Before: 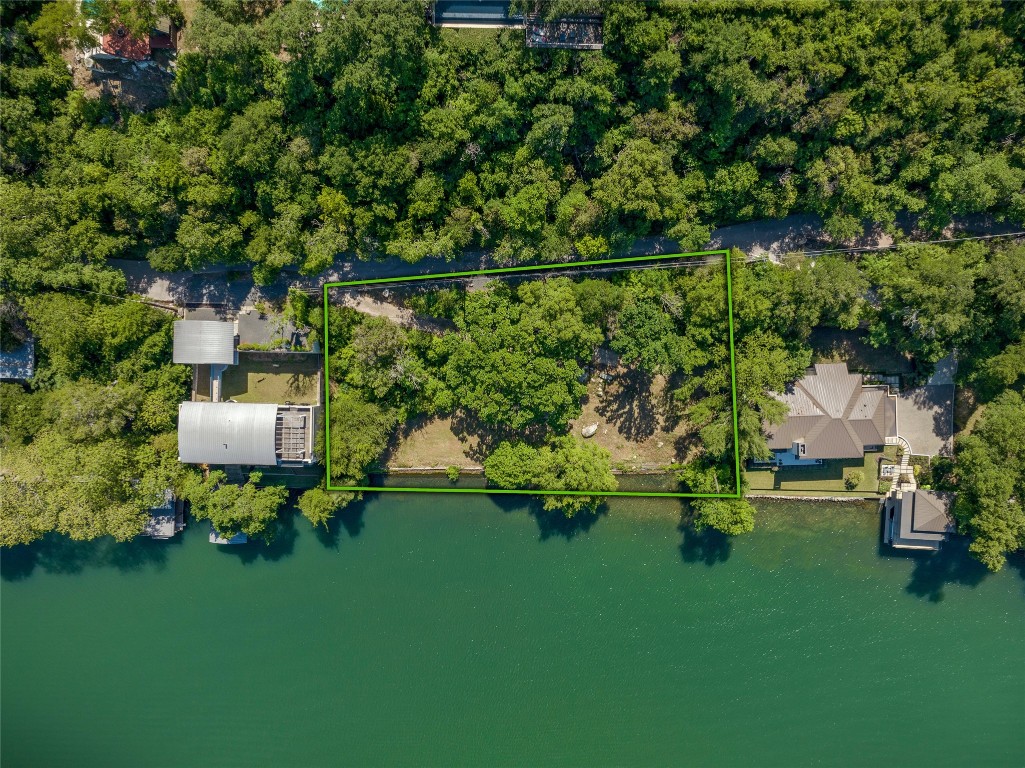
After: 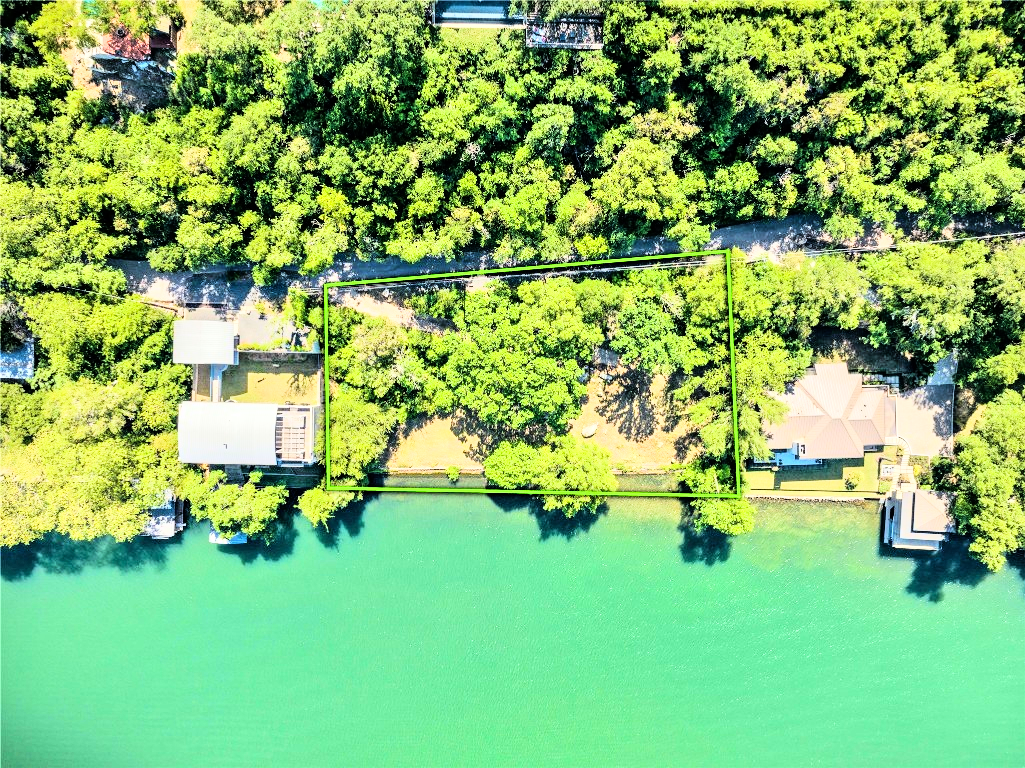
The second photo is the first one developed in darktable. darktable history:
tone equalizer: -7 EV 0.15 EV, -6 EV 0.6 EV, -5 EV 1.15 EV, -4 EV 1.33 EV, -3 EV 1.15 EV, -2 EV 0.6 EV, -1 EV 0.15 EV, mask exposure compensation -0.5 EV
rgb curve: curves: ch0 [(0, 0) (0.21, 0.15) (0.24, 0.21) (0.5, 0.75) (0.75, 0.96) (0.89, 0.99) (1, 1)]; ch1 [(0, 0.02) (0.21, 0.13) (0.25, 0.2) (0.5, 0.67) (0.75, 0.9) (0.89, 0.97) (1, 1)]; ch2 [(0, 0.02) (0.21, 0.13) (0.25, 0.2) (0.5, 0.67) (0.75, 0.9) (0.89, 0.97) (1, 1)], compensate middle gray true
exposure: compensate highlight preservation false
